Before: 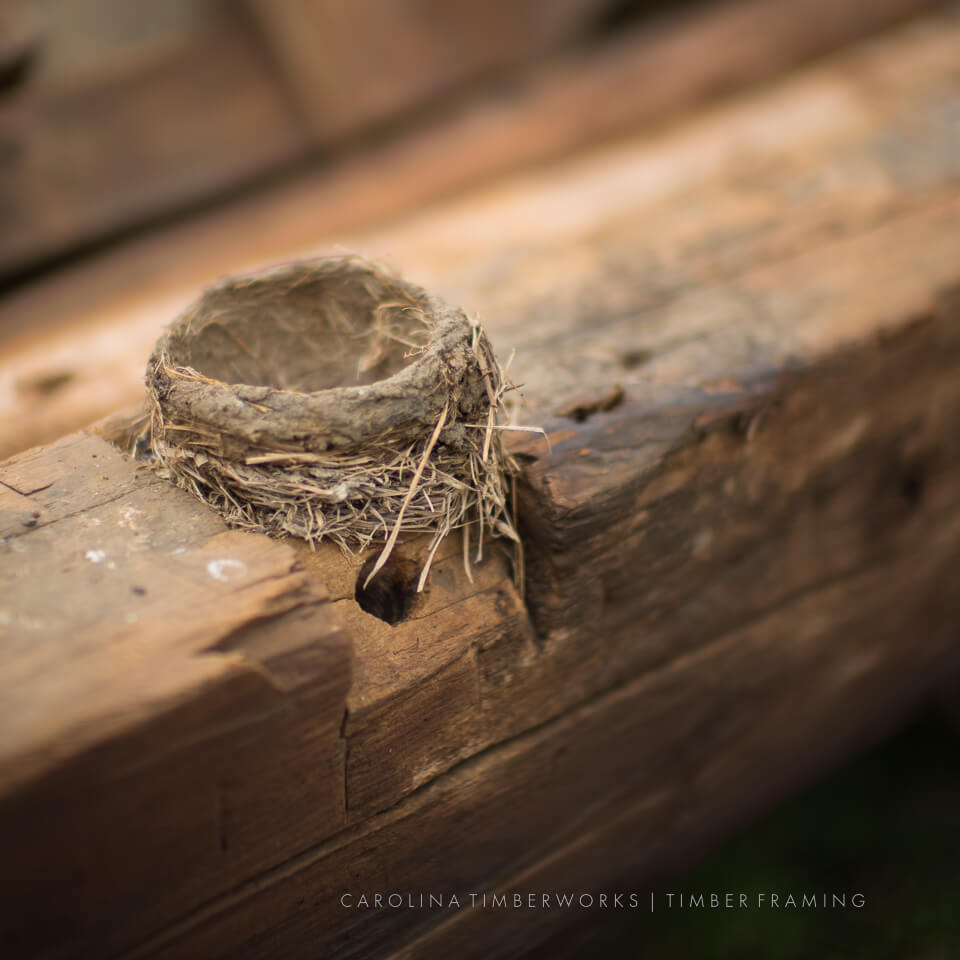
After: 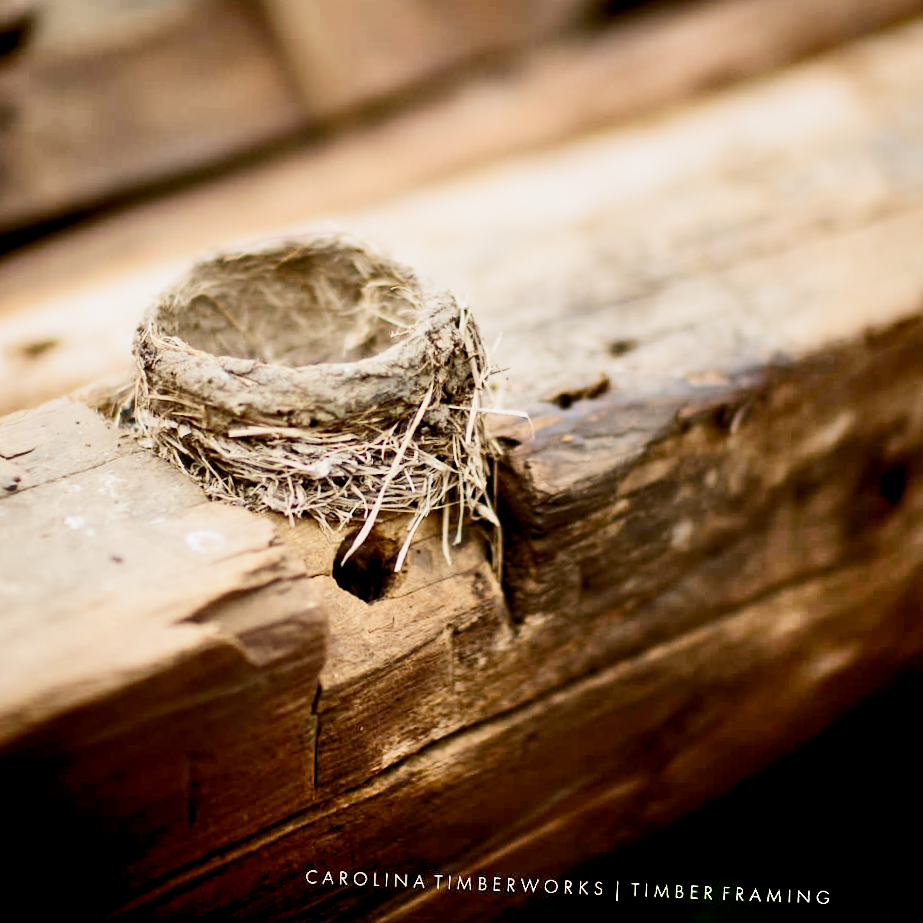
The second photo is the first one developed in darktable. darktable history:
shadows and highlights: highlights color adjustment 46.38%, soften with gaussian
exposure: black level correction 0.011, exposure 1.078 EV, compensate highlight preservation false
crop and rotate: angle -2.31°
filmic rgb: black relative exposure -7.65 EV, white relative exposure 4.56 EV, hardness 3.61, add noise in highlights 0.001, preserve chrominance no, color science v3 (2019), use custom middle-gray values true, iterations of high-quality reconstruction 0, contrast in highlights soft
contrast brightness saturation: contrast 0.296
